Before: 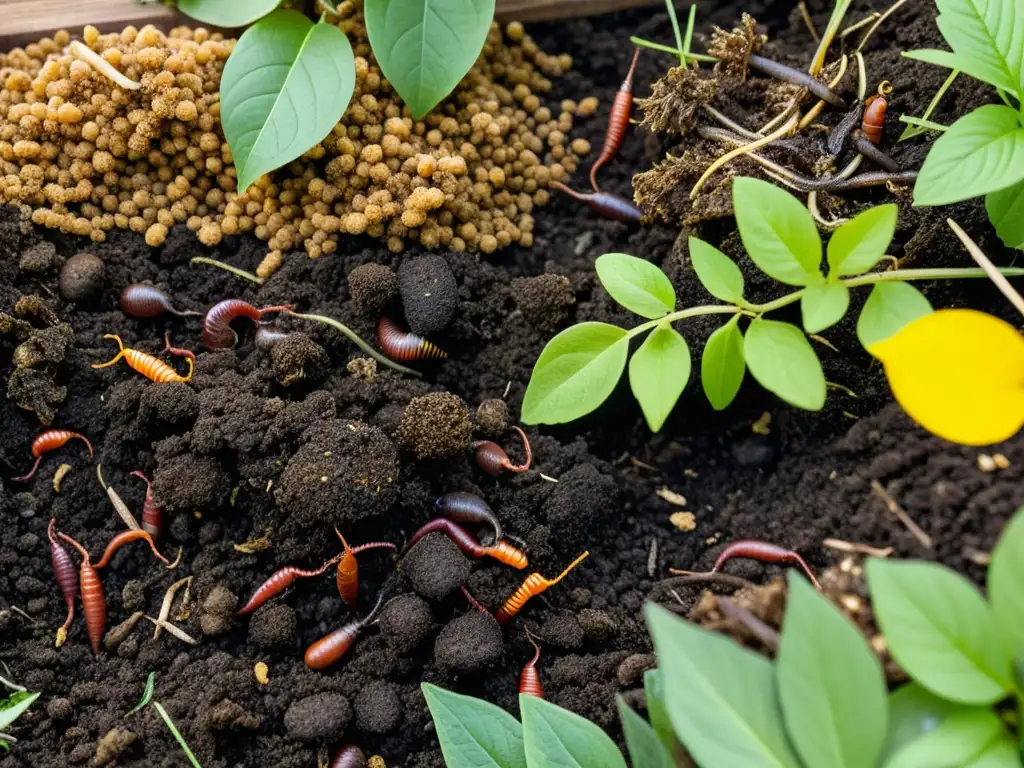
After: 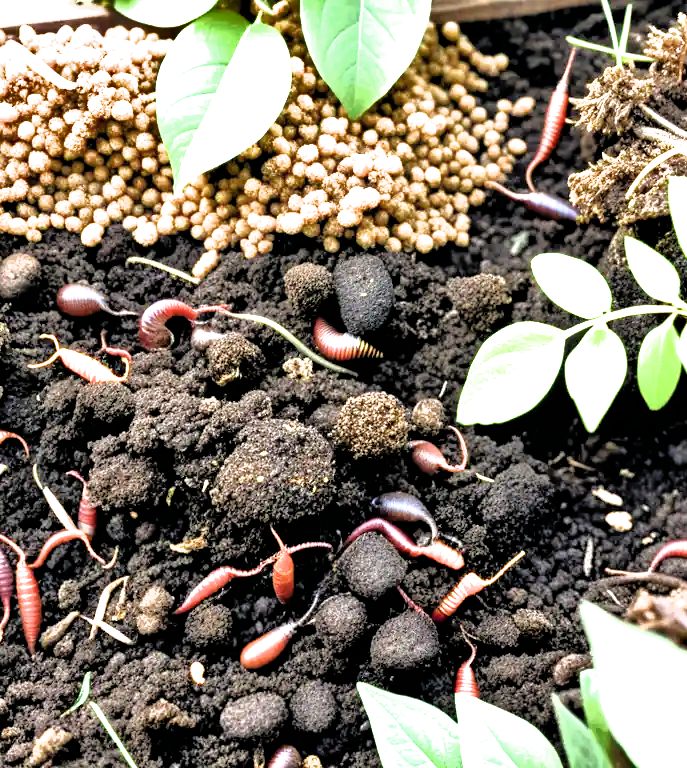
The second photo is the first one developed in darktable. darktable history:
tone equalizer: -7 EV 0.145 EV, -6 EV 0.562 EV, -5 EV 1.16 EV, -4 EV 1.32 EV, -3 EV 1.15 EV, -2 EV 0.6 EV, -1 EV 0.156 EV
exposure: black level correction 0, exposure 1.2 EV, compensate highlight preservation false
crop and rotate: left 6.28%, right 26.628%
filmic rgb: black relative exposure -8.27 EV, white relative exposure 2.21 EV, hardness 7.04, latitude 85.93%, contrast 1.711, highlights saturation mix -4.31%, shadows ↔ highlights balance -2.32%
shadows and highlights: shadows 39.47, highlights -52.99, low approximation 0.01, soften with gaussian
